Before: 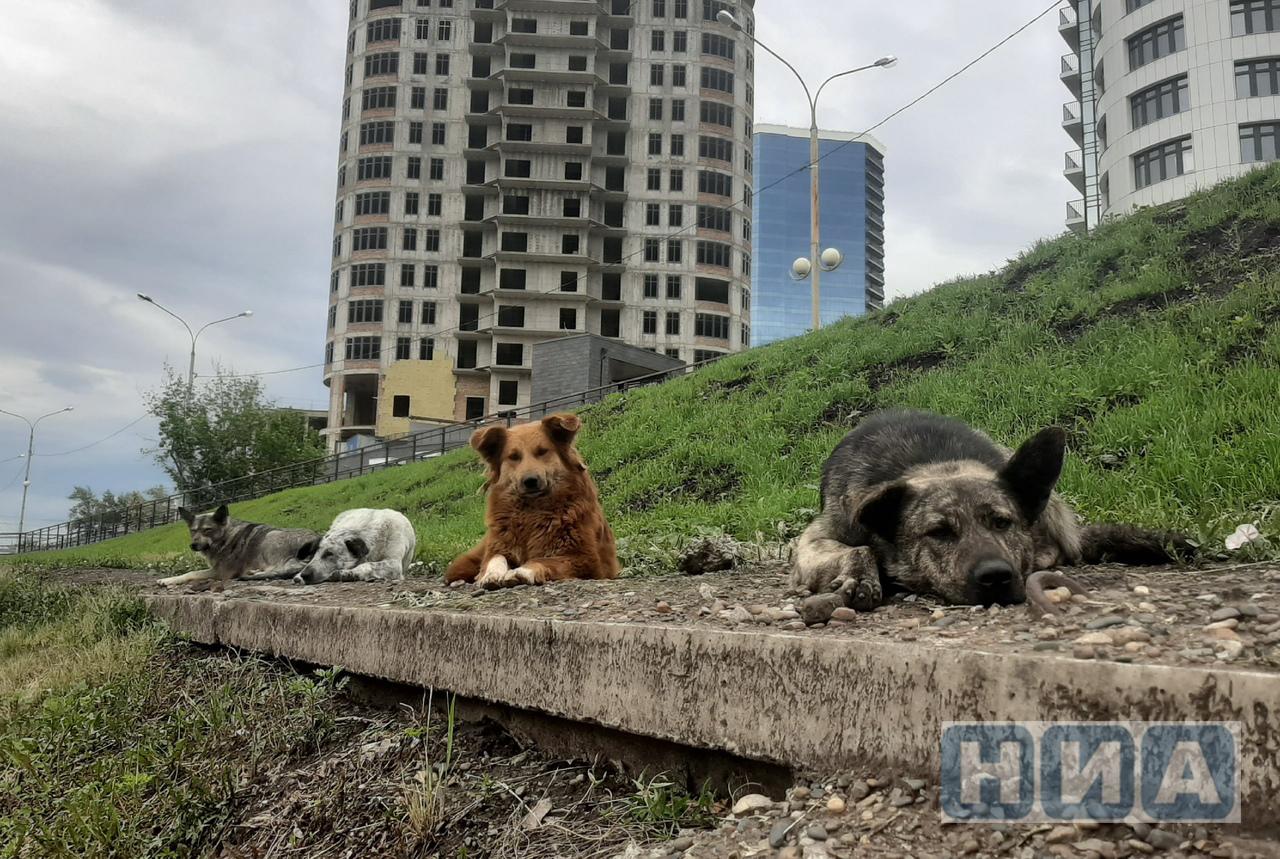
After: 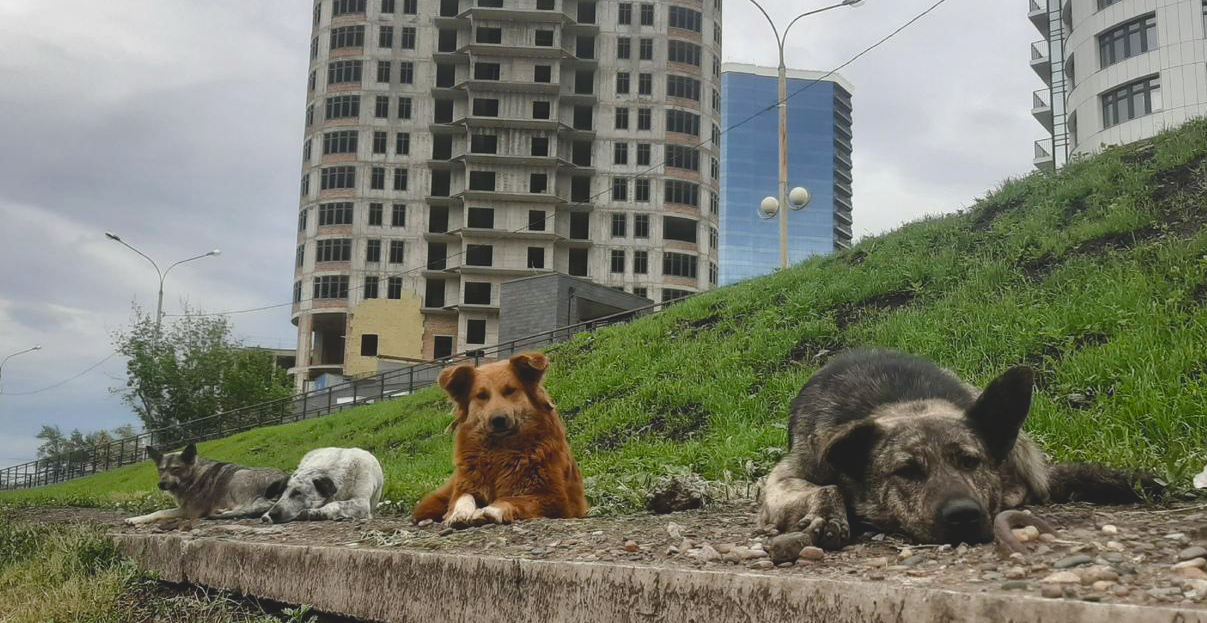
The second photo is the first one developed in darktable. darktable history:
color balance rgb: perceptual saturation grading › global saturation 14.413%, perceptual saturation grading › highlights -30.529%, perceptual saturation grading › shadows 51.366%
exposure: black level correction -0.015, exposure -0.13 EV, compensate highlight preservation false
crop: left 2.536%, top 7.135%, right 3.119%, bottom 20.249%
